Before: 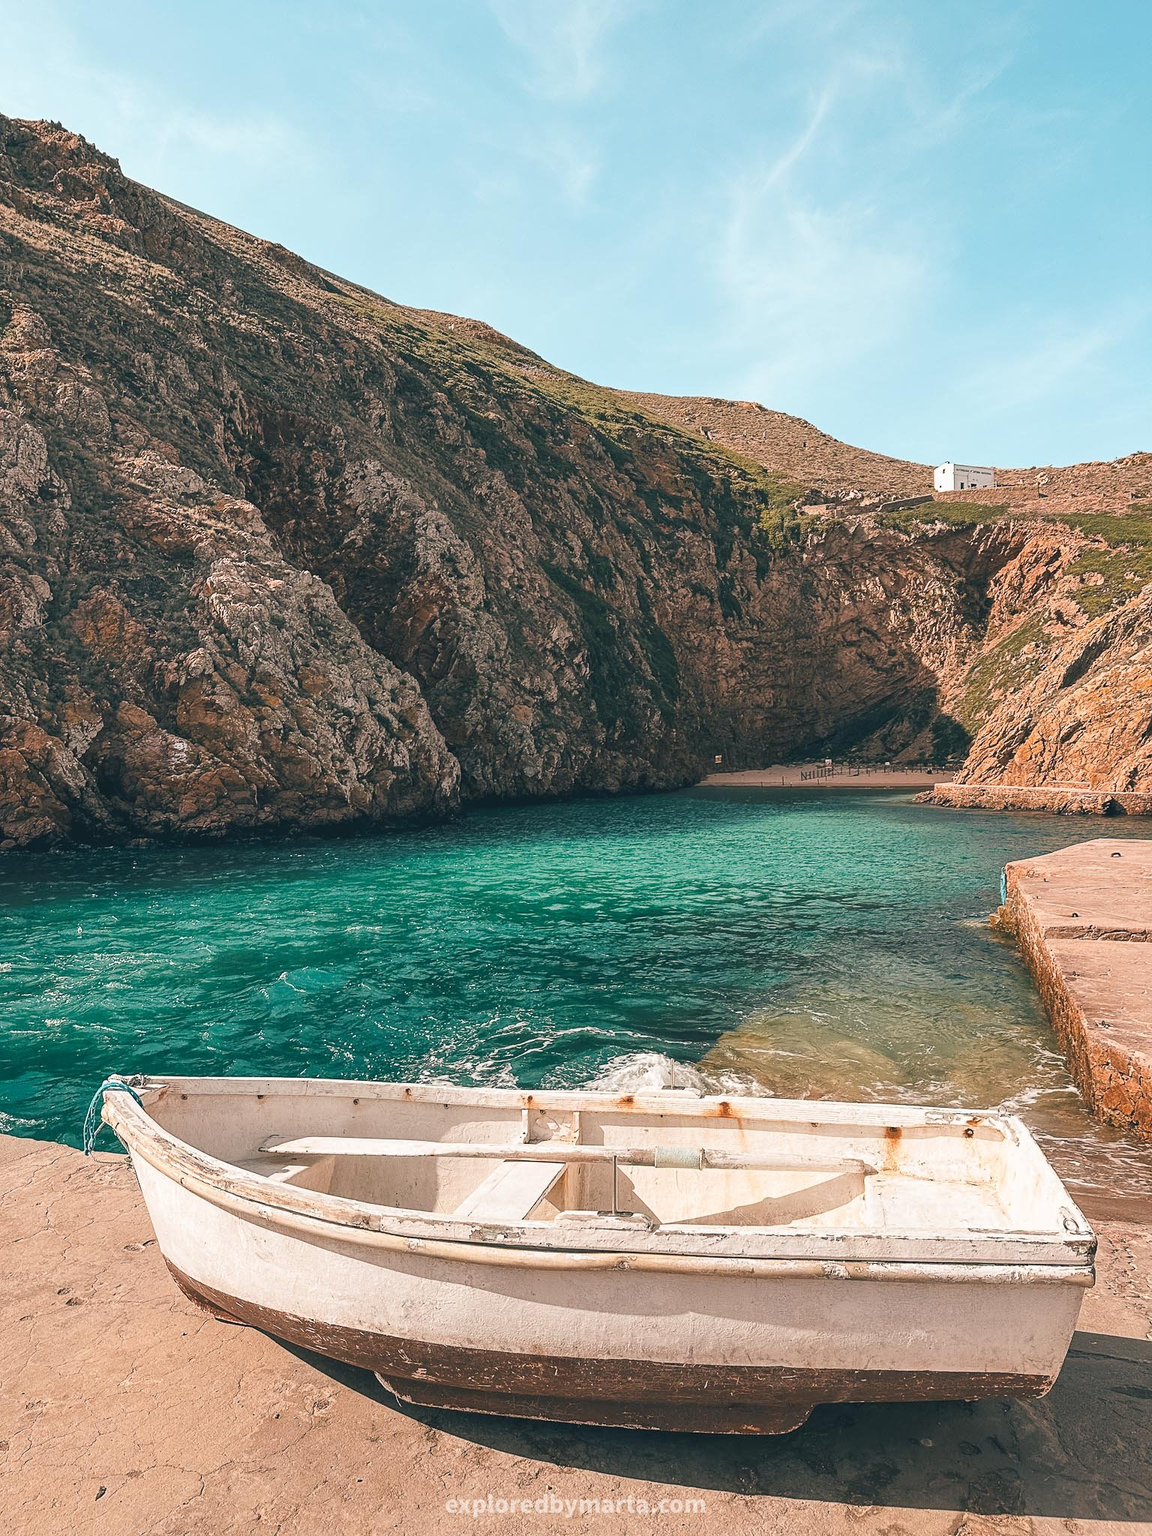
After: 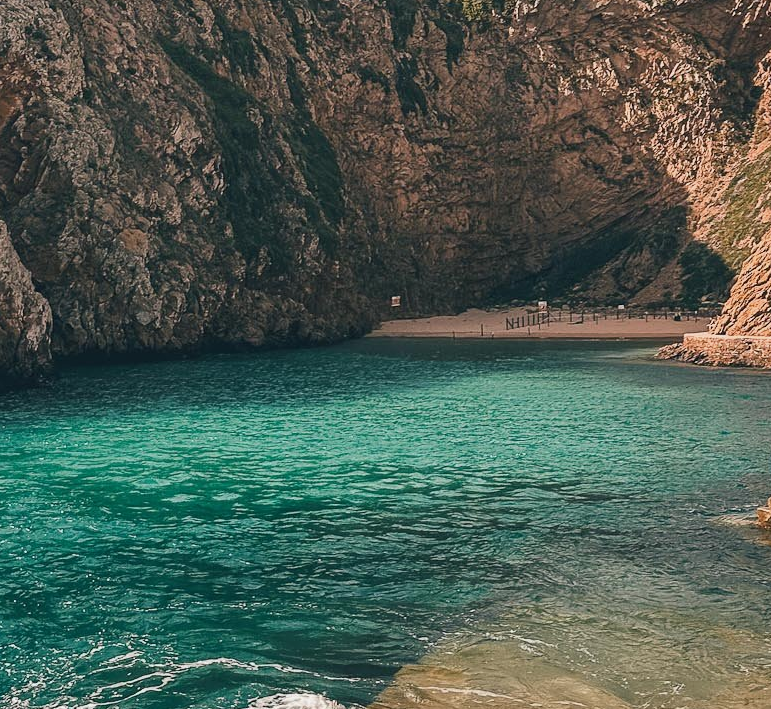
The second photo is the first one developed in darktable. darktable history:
crop: left 36.607%, top 34.735%, right 13.146%, bottom 30.611%
exposure: exposure -0.151 EV, compensate highlight preservation false
